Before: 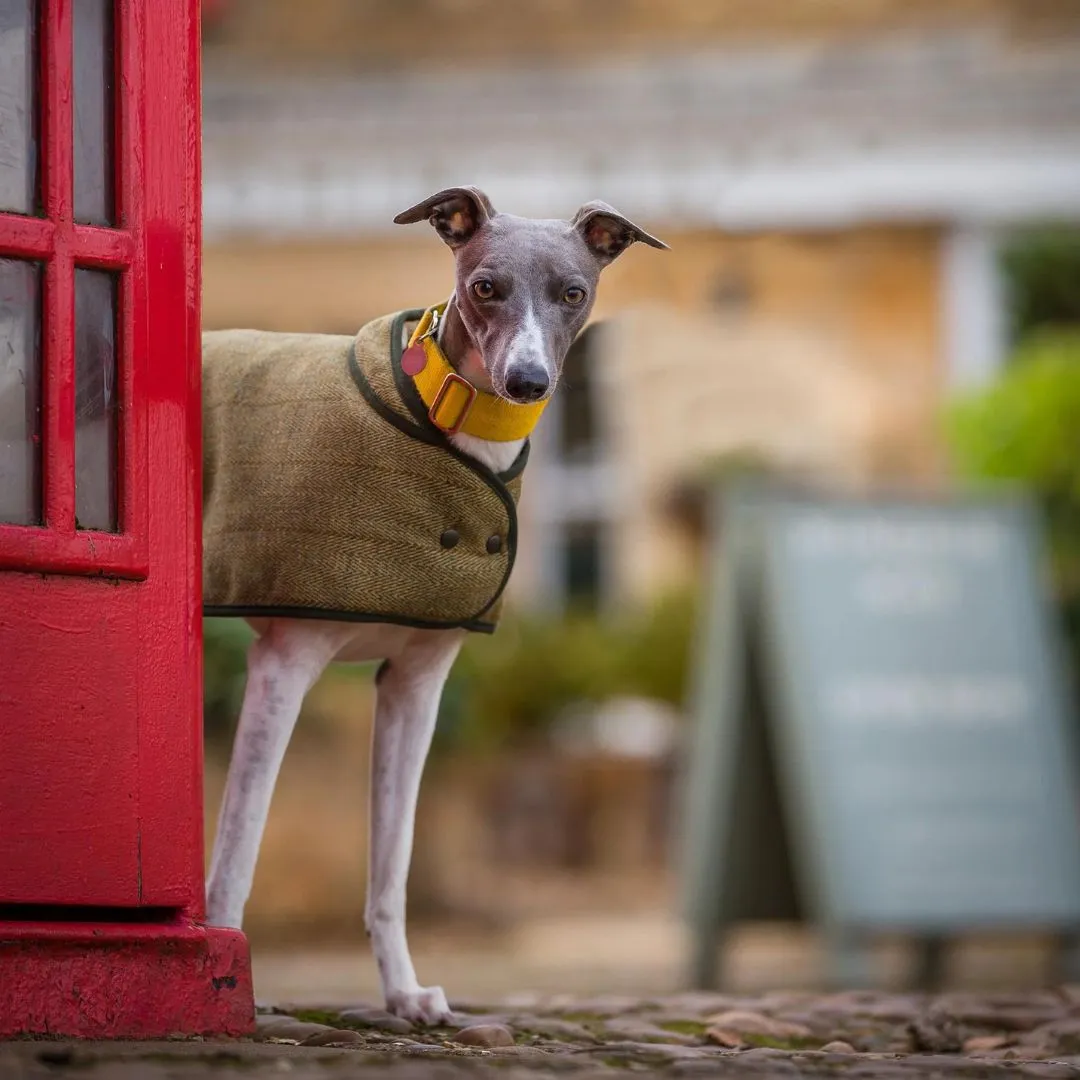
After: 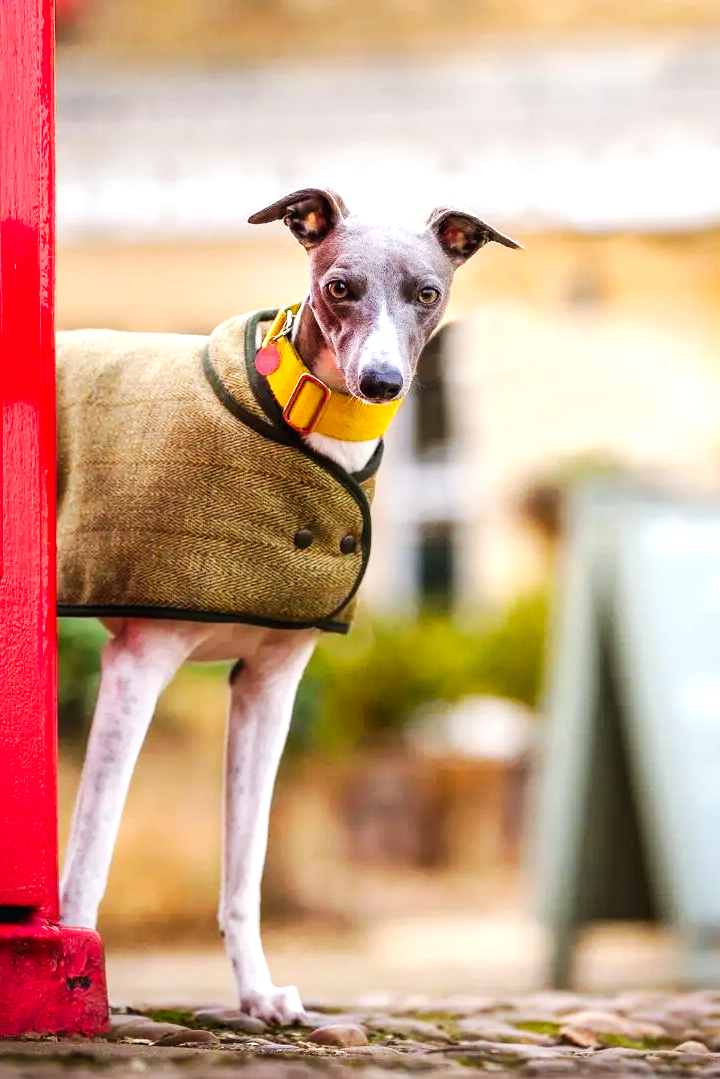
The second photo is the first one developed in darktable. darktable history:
crop and rotate: left 13.537%, right 19.796%
tone curve: curves: ch0 [(0, 0) (0.003, 0.016) (0.011, 0.016) (0.025, 0.016) (0.044, 0.016) (0.069, 0.016) (0.1, 0.026) (0.136, 0.047) (0.177, 0.088) (0.224, 0.14) (0.277, 0.2) (0.335, 0.276) (0.399, 0.37) (0.468, 0.47) (0.543, 0.583) (0.623, 0.698) (0.709, 0.779) (0.801, 0.858) (0.898, 0.929) (1, 1)], preserve colors none
exposure: black level correction 0, exposure 1.1 EV, compensate highlight preservation false
